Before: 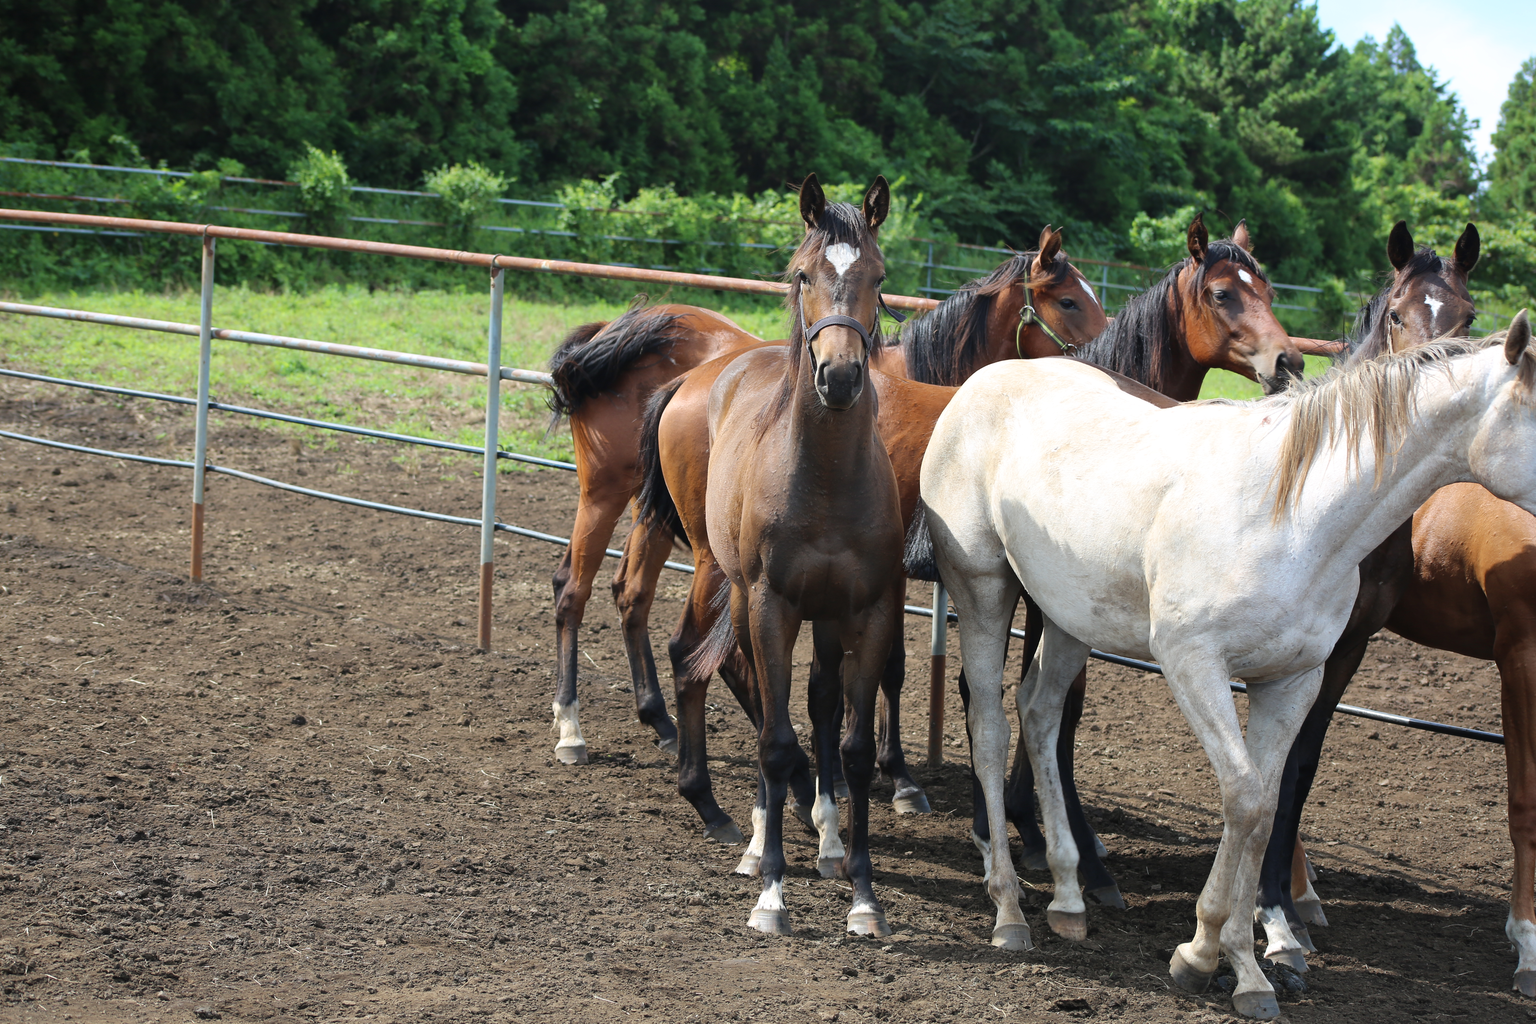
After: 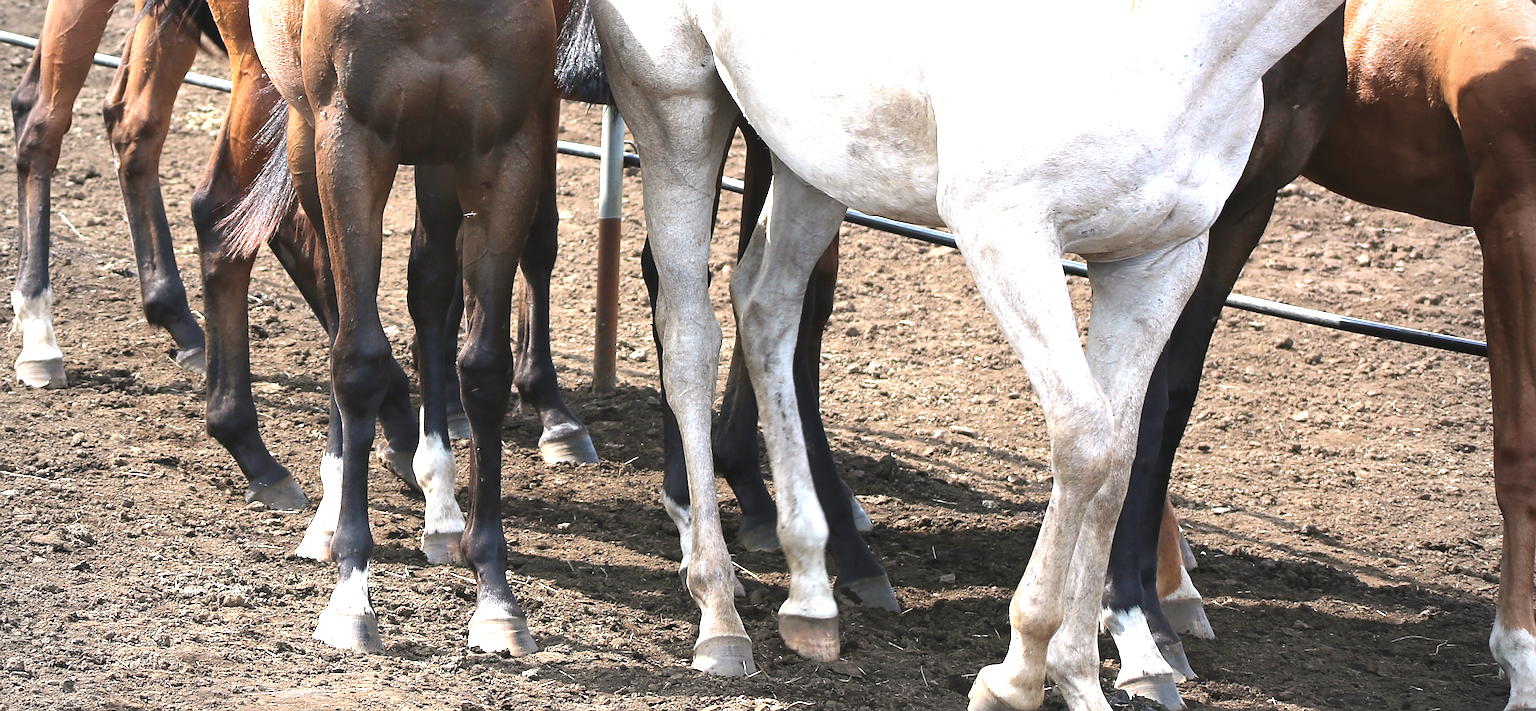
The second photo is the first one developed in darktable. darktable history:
exposure: black level correction 0, exposure 1.35 EV, compensate exposure bias true, compensate highlight preservation false
sharpen: on, module defaults
vignetting: on, module defaults
crop and rotate: left 35.509%, top 50.238%, bottom 4.934%
color correction: highlights a* 3.12, highlights b* -1.55, shadows a* -0.101, shadows b* 2.52, saturation 0.98
